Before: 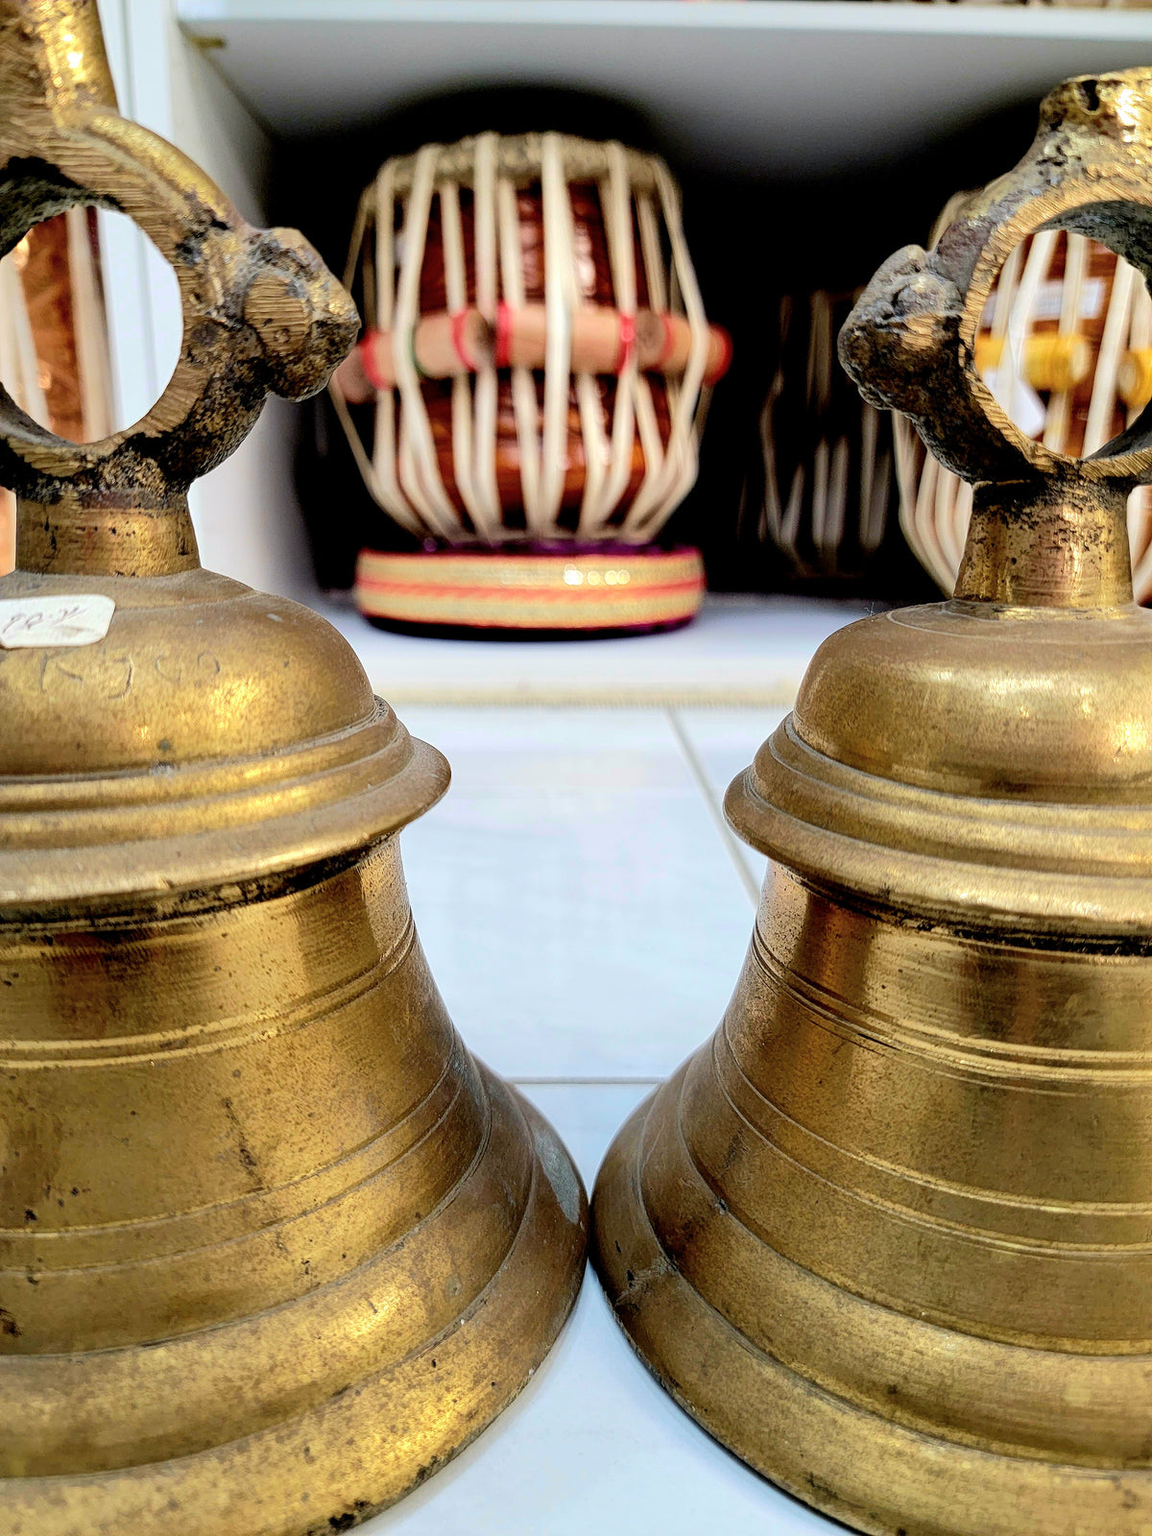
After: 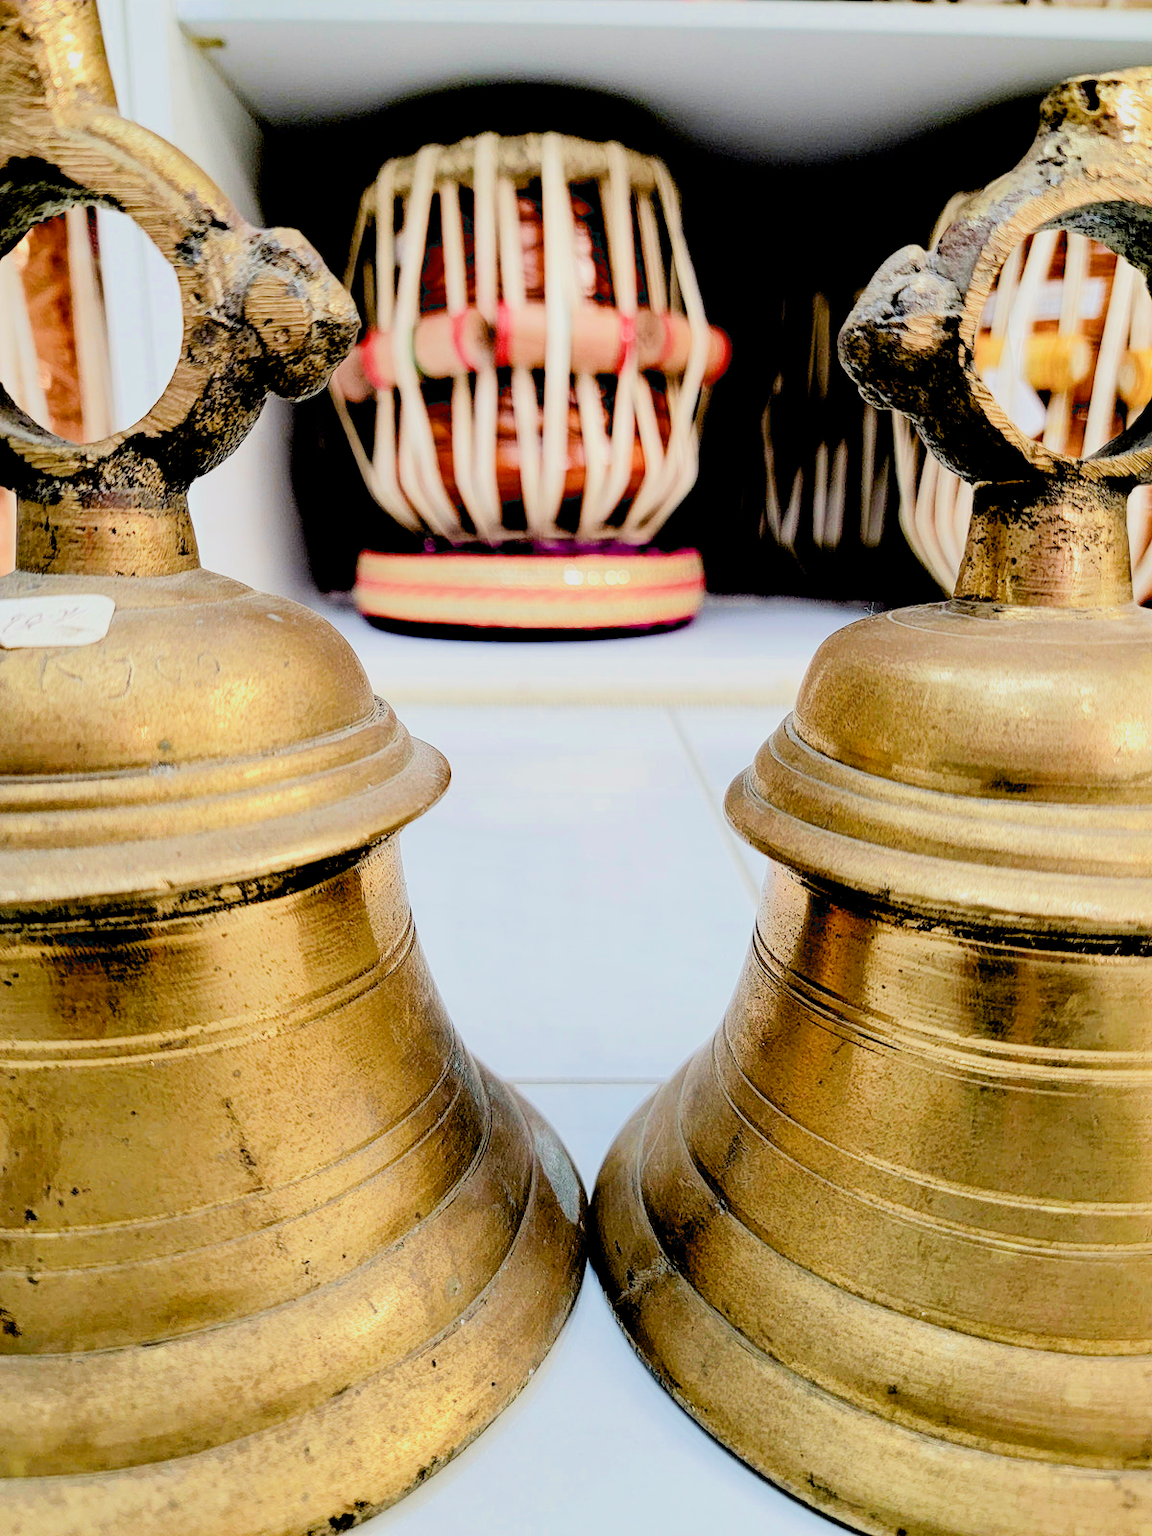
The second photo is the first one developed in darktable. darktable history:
exposure: black level correction 0.01, exposure 1 EV, compensate highlight preservation false
filmic rgb: black relative exposure -6.98 EV, white relative exposure 5.63 EV, hardness 2.86
